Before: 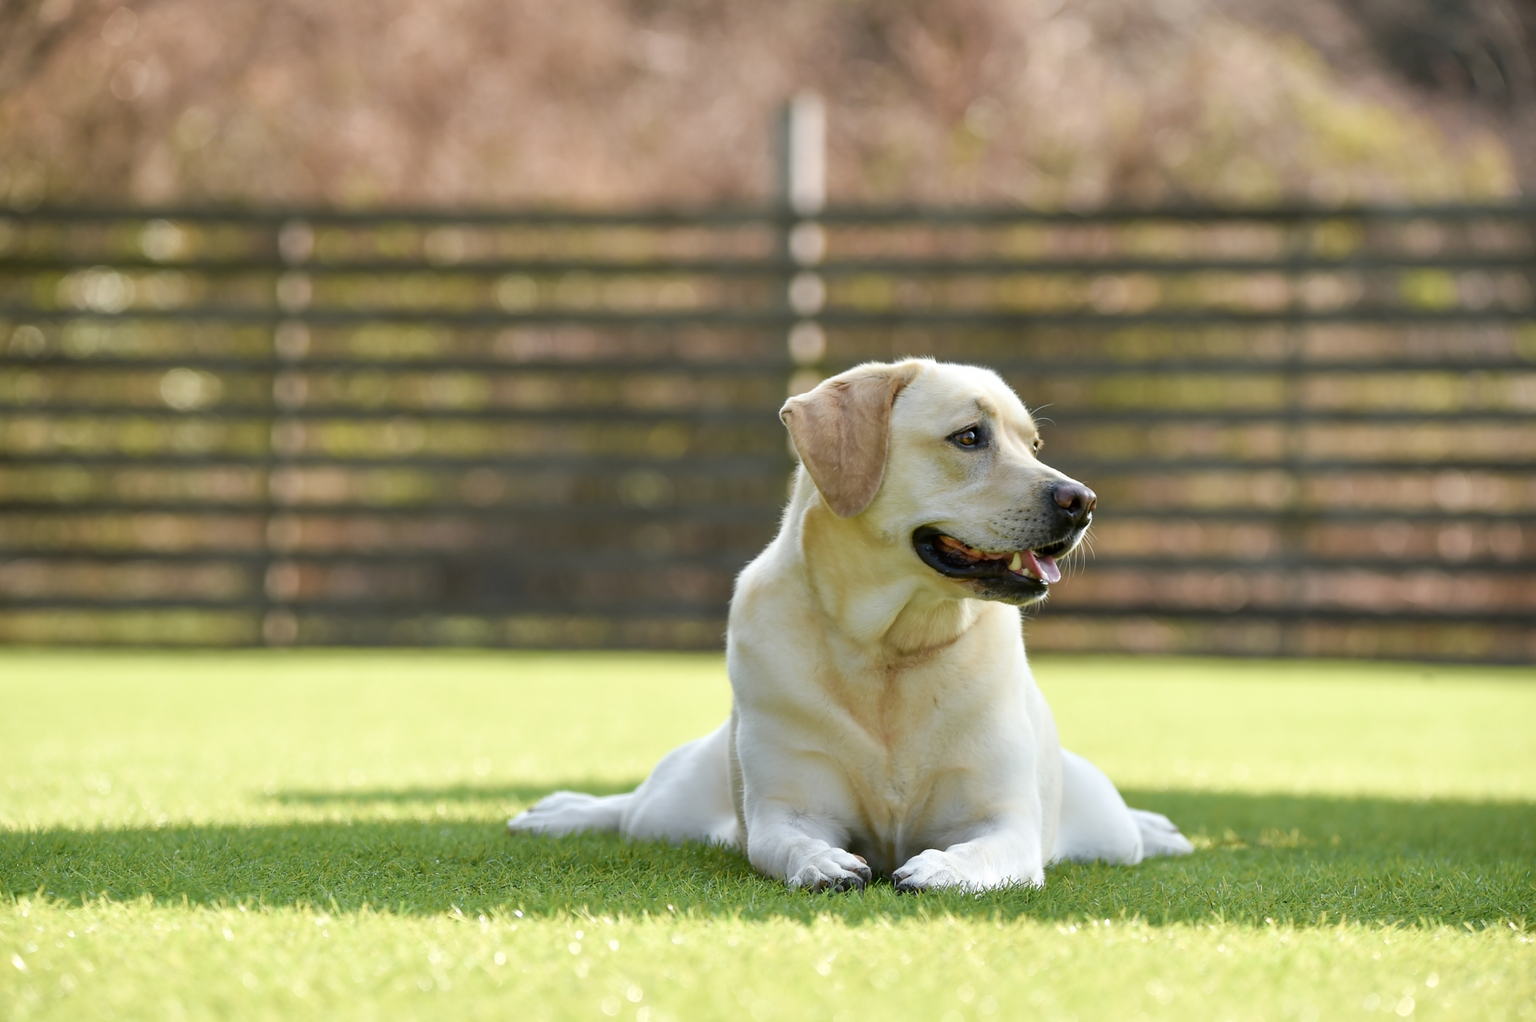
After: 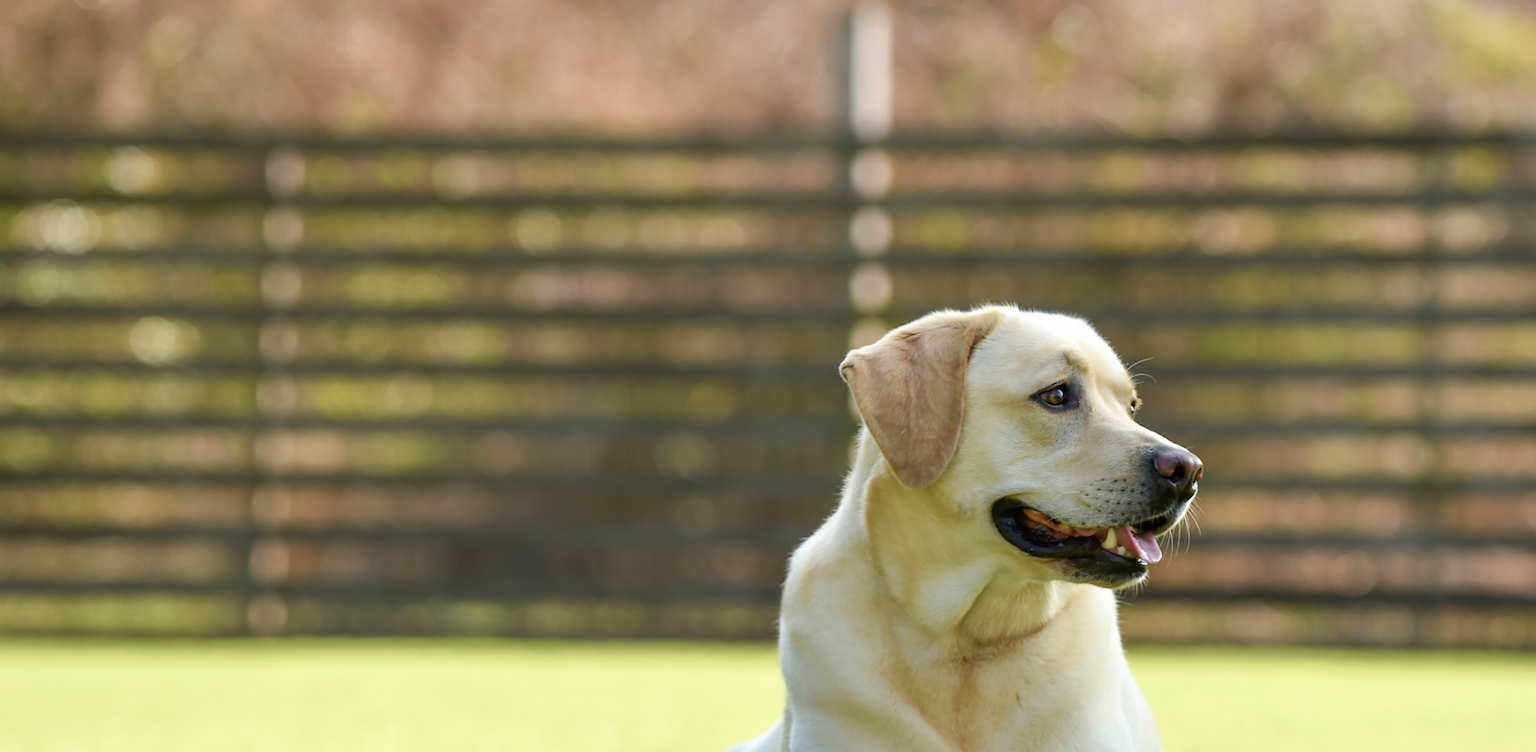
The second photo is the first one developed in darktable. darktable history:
crop: left 3.098%, top 9.011%, right 9.658%, bottom 26.747%
velvia: strength 15.23%
